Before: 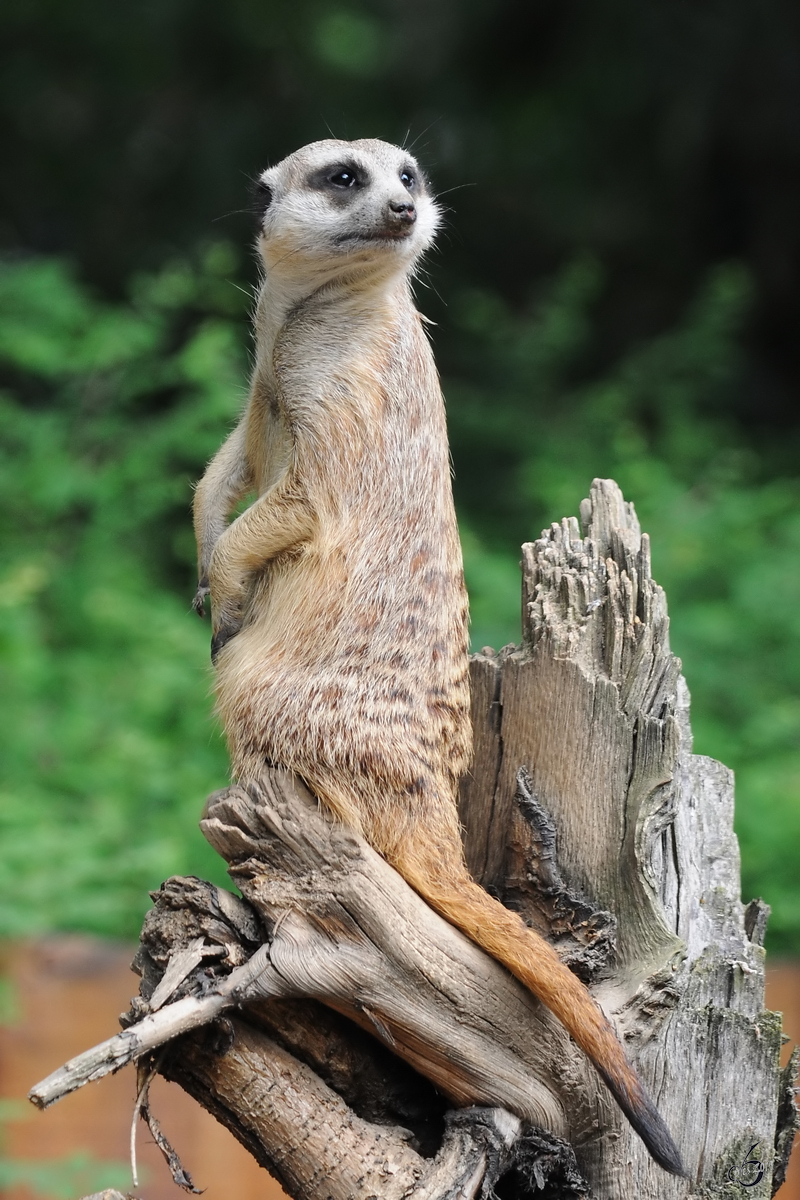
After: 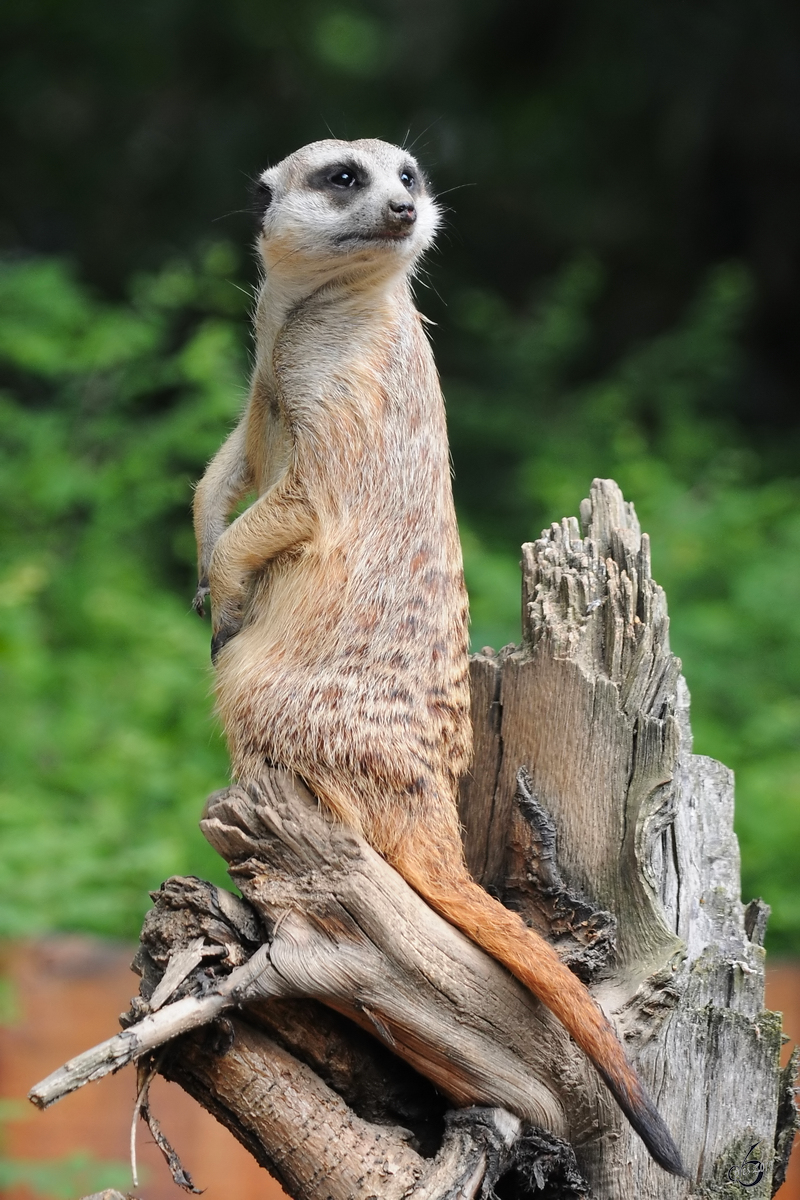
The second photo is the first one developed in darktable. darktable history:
vignetting: fall-off start 100.9%, saturation 0.376
color zones: curves: ch1 [(0.235, 0.558) (0.75, 0.5)]; ch2 [(0.25, 0.462) (0.749, 0.457)]
